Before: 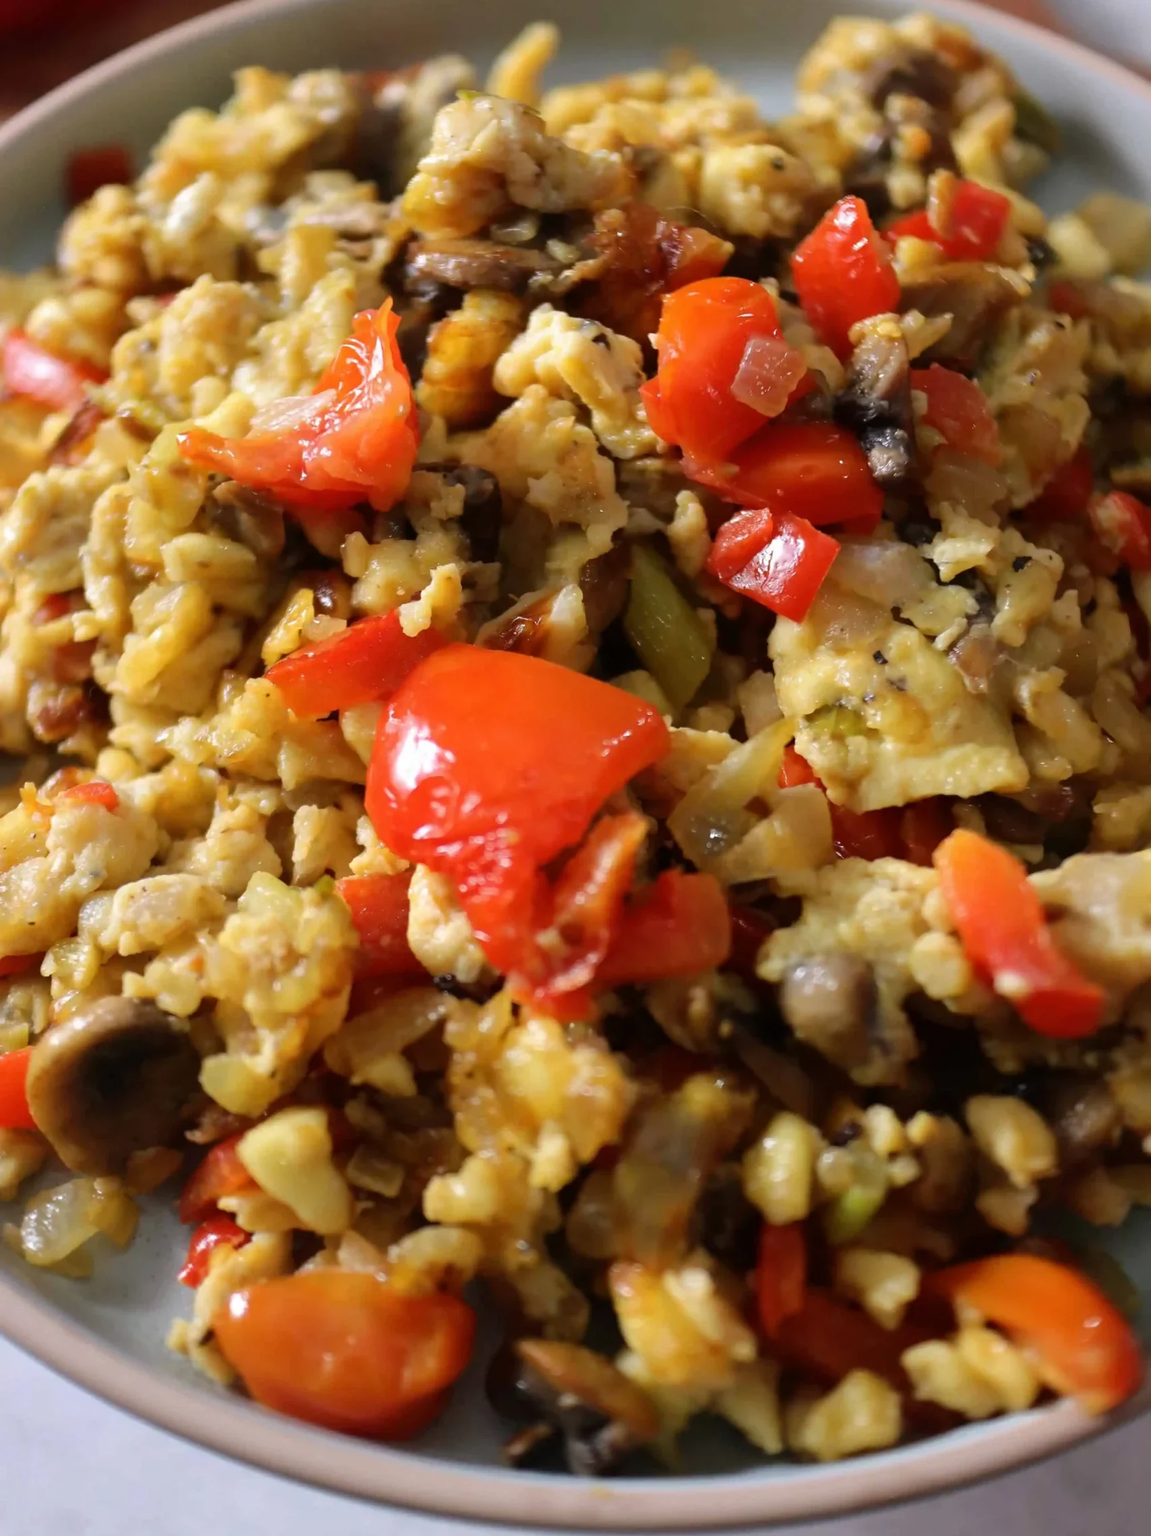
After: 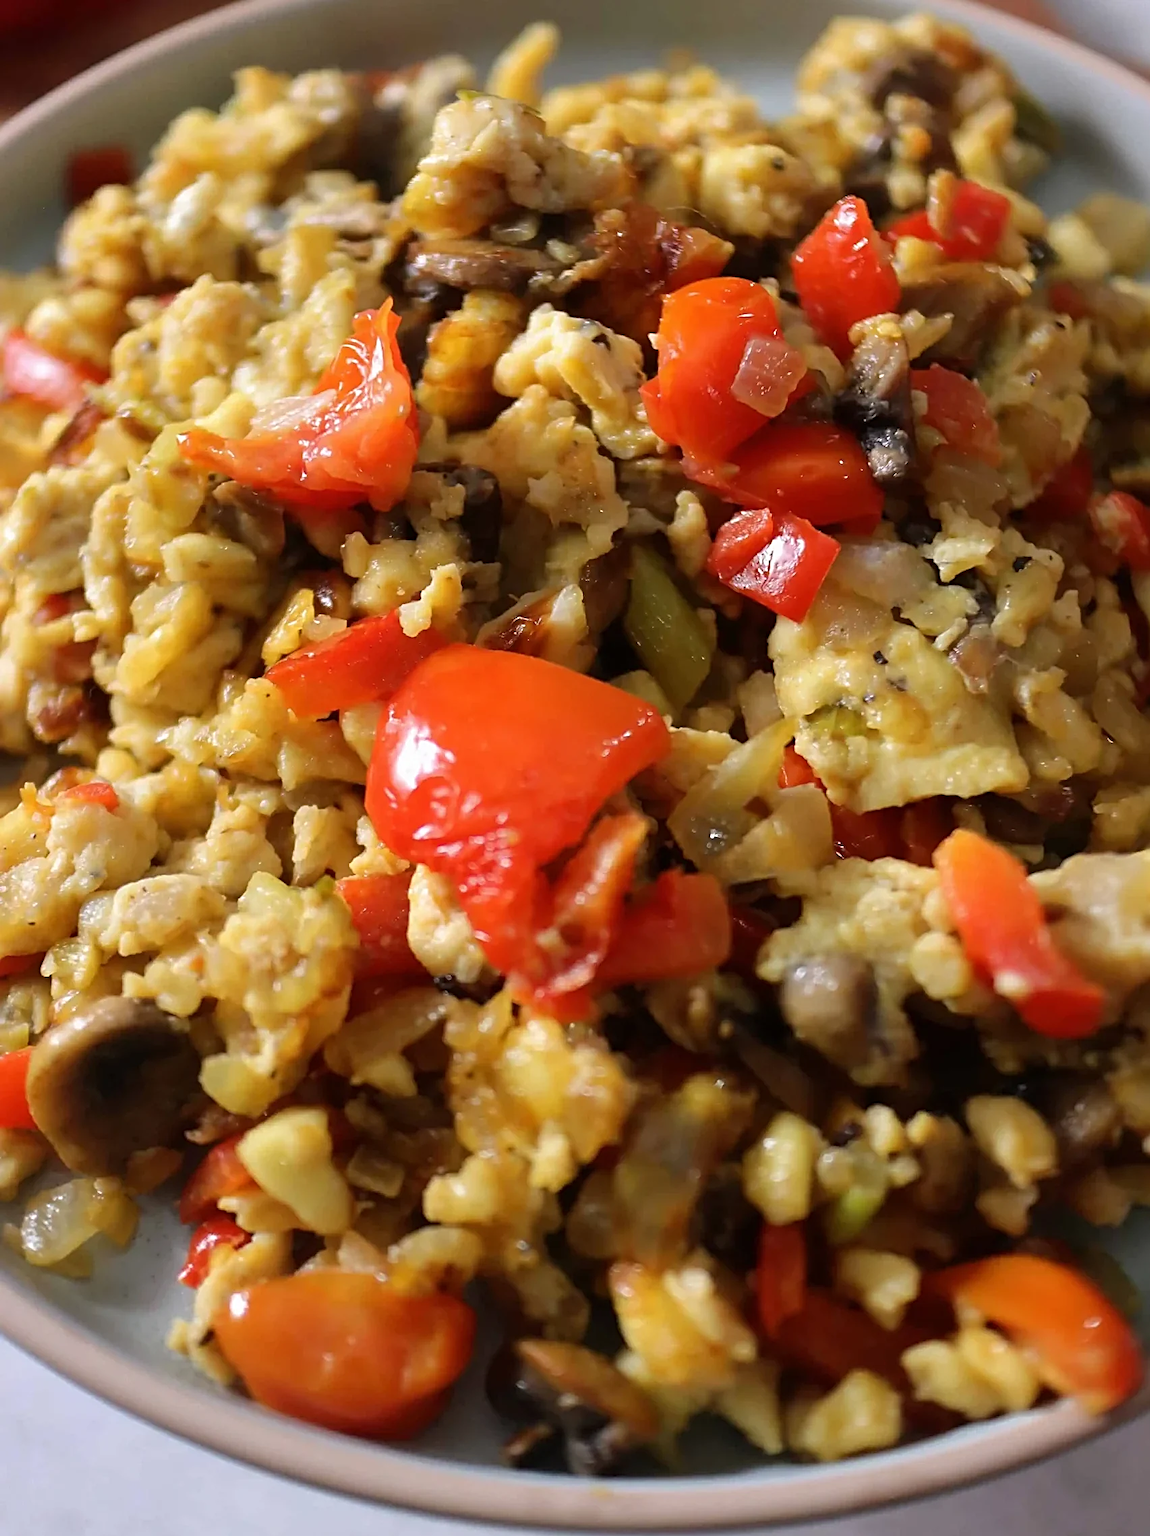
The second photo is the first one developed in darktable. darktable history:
sharpen: radius 2.535, amount 0.623
